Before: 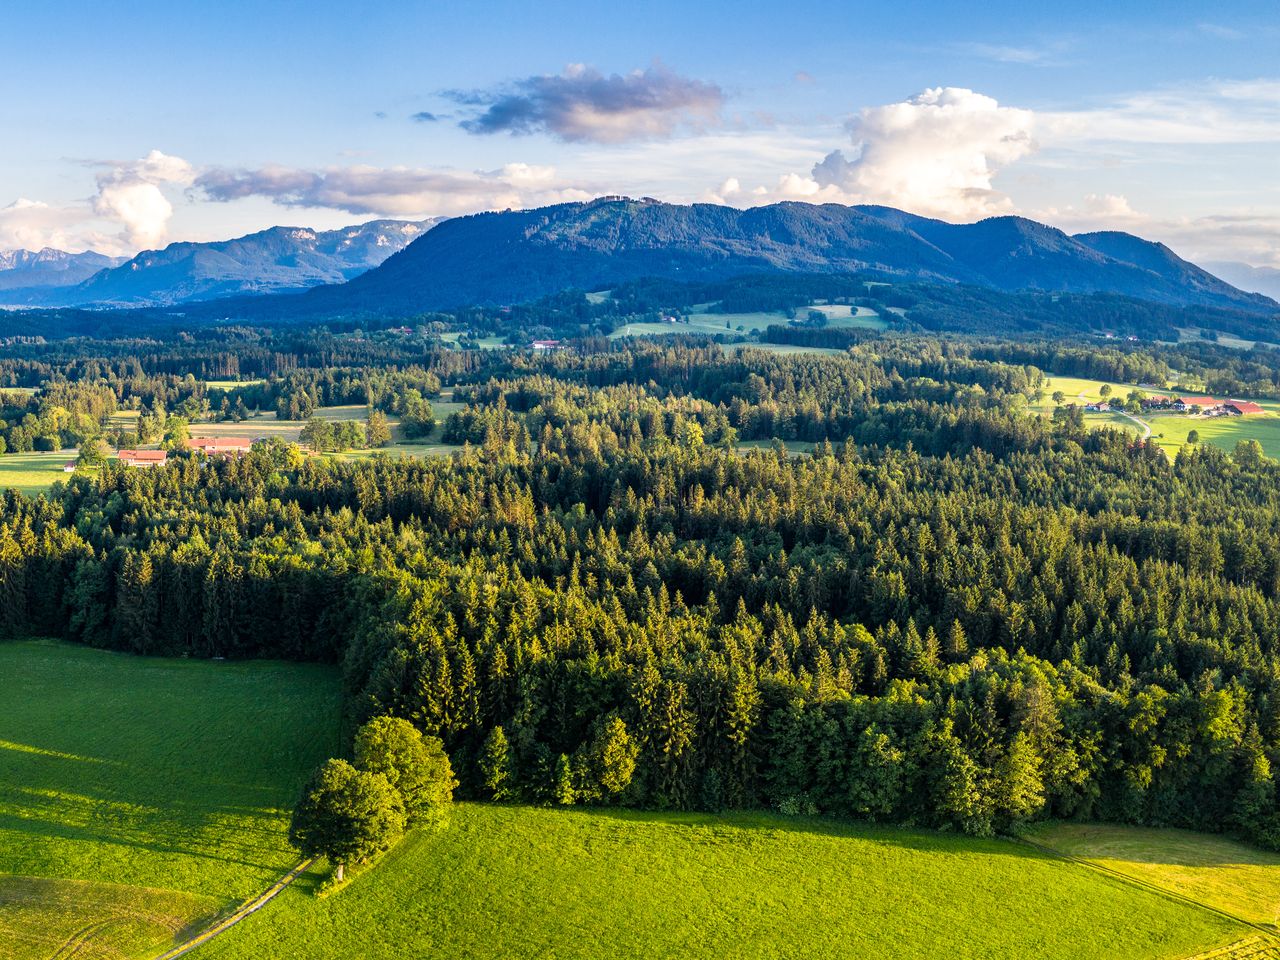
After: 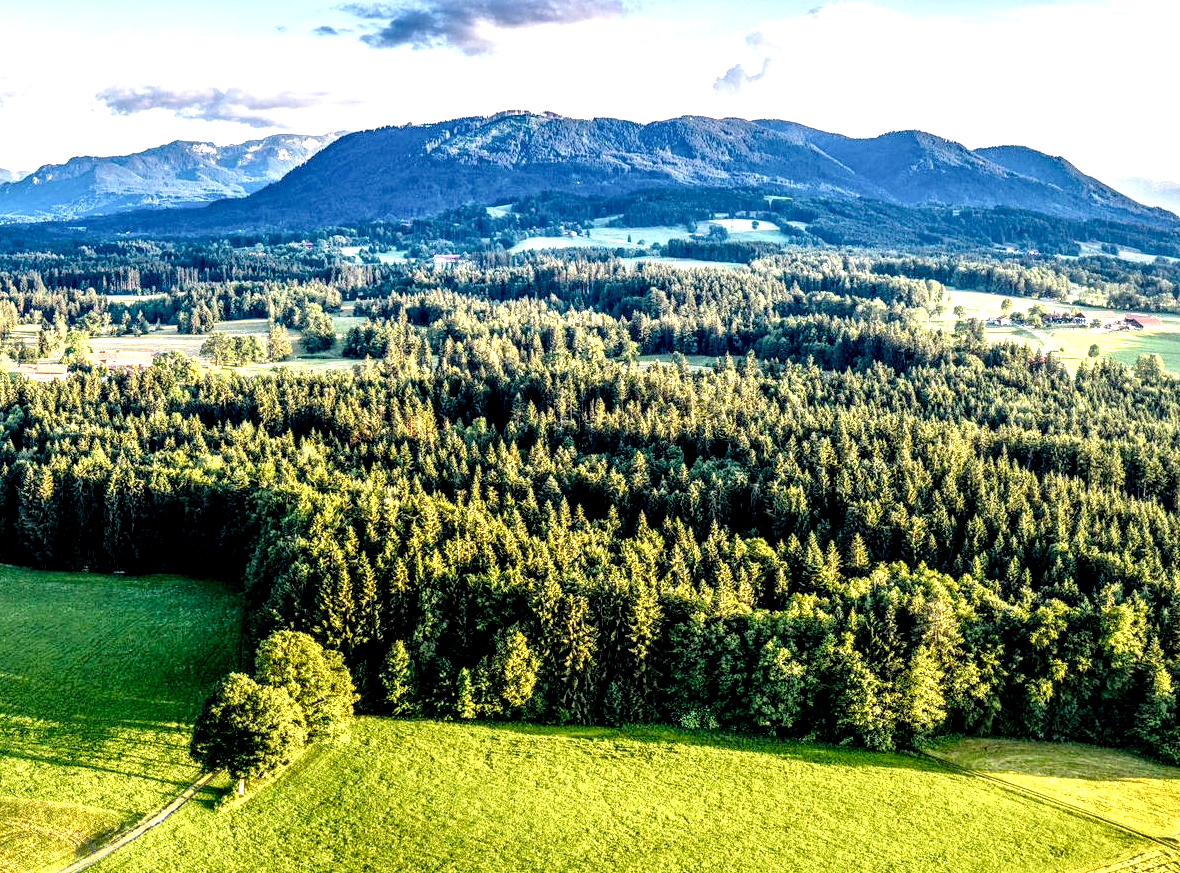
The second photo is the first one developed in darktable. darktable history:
crop and rotate: left 7.764%, top 8.969%
tone curve: curves: ch0 [(0, 0) (0.068, 0.031) (0.175, 0.139) (0.32, 0.345) (0.495, 0.544) (0.748, 0.762) (0.993, 0.954)]; ch1 [(0, 0) (0.294, 0.184) (0.34, 0.303) (0.371, 0.344) (0.441, 0.408) (0.477, 0.474) (0.499, 0.5) (0.529, 0.523) (0.677, 0.762) (1, 1)]; ch2 [(0, 0) (0.431, 0.419) (0.495, 0.502) (0.524, 0.534) (0.557, 0.56) (0.634, 0.654) (0.728, 0.722) (1, 1)], preserve colors none
exposure: exposure 0.914 EV, compensate exposure bias true, compensate highlight preservation false
local contrast: detail 203%
